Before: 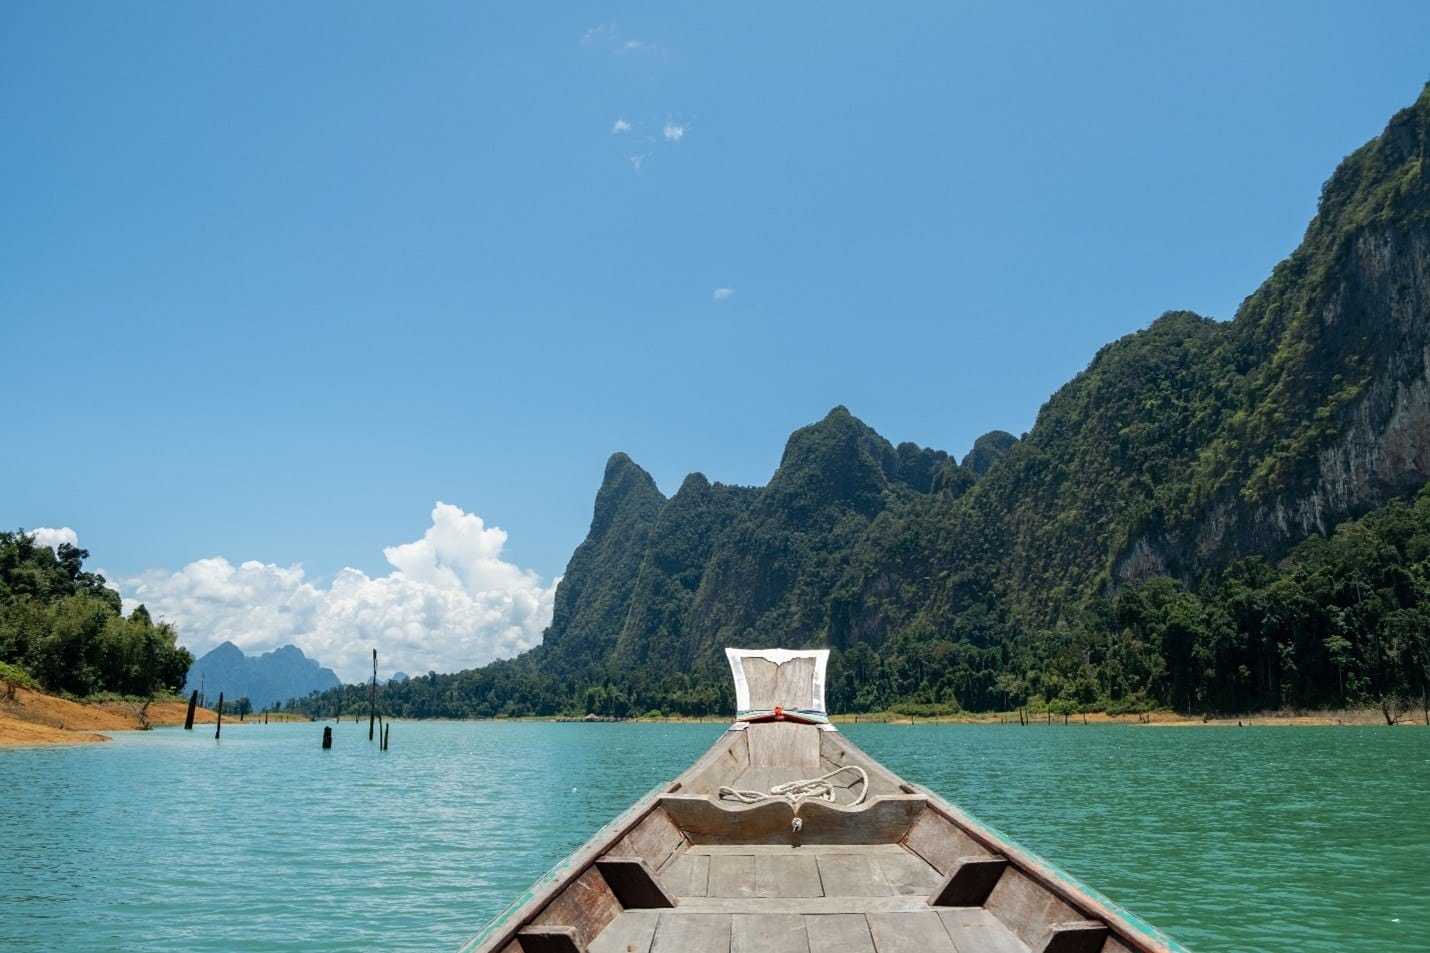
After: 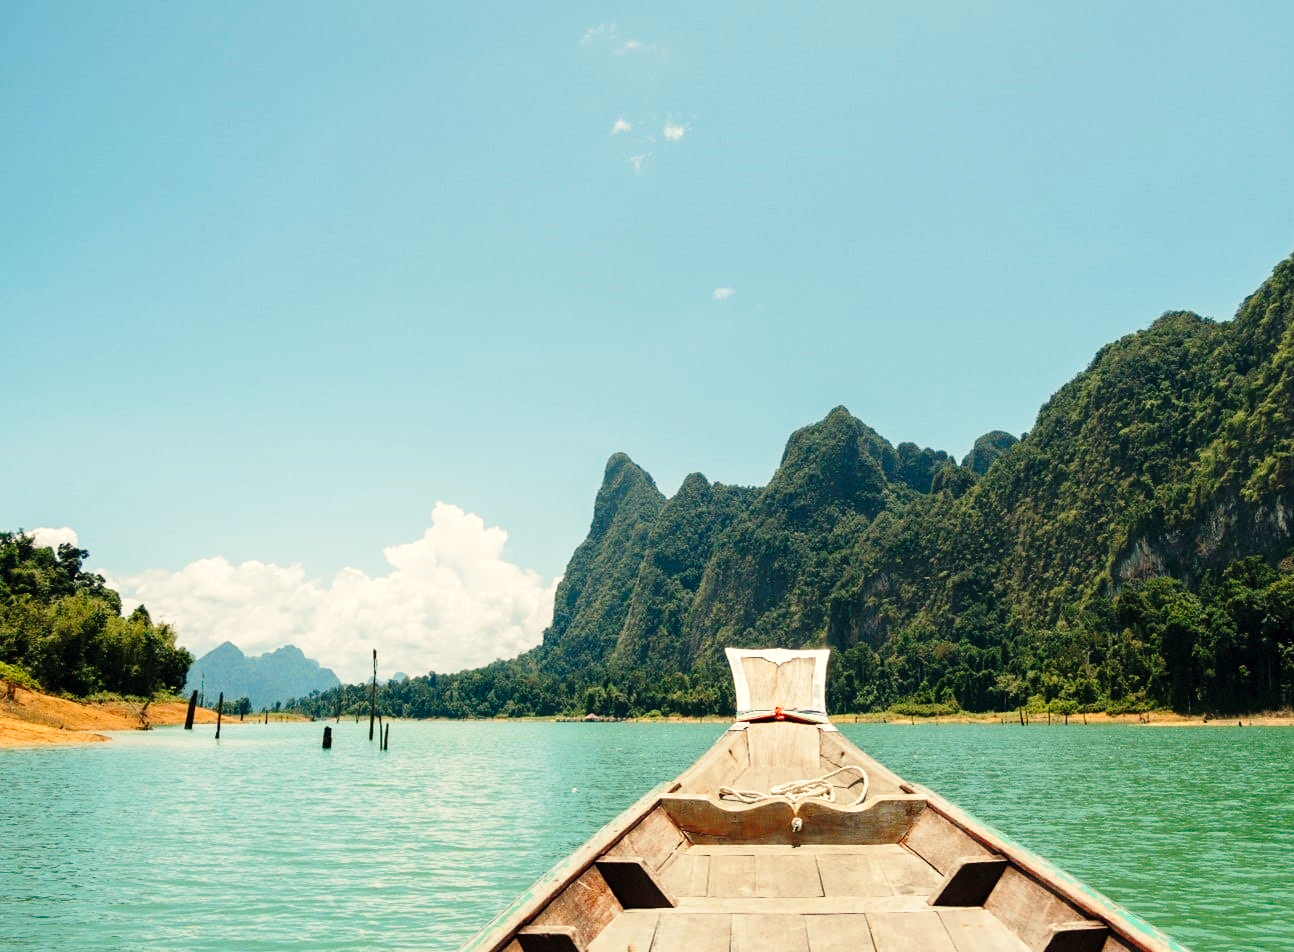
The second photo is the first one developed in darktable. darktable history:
white balance: red 1.123, blue 0.83
crop: right 9.509%, bottom 0.031%
base curve: curves: ch0 [(0, 0) (0.028, 0.03) (0.121, 0.232) (0.46, 0.748) (0.859, 0.968) (1, 1)], preserve colors none
